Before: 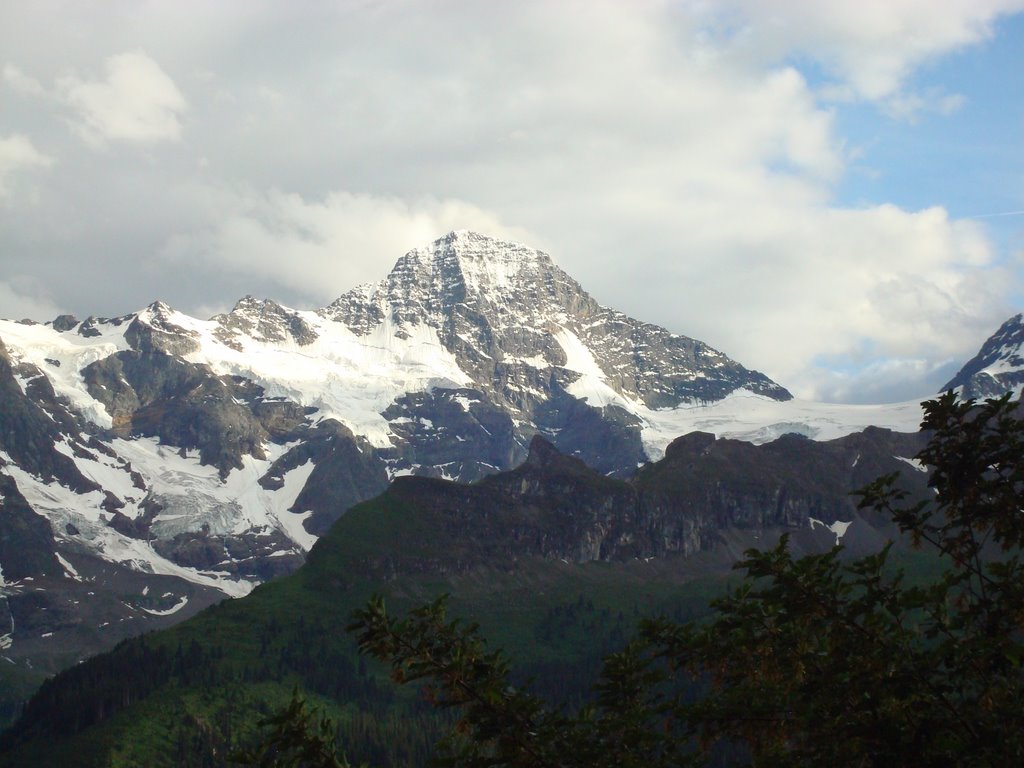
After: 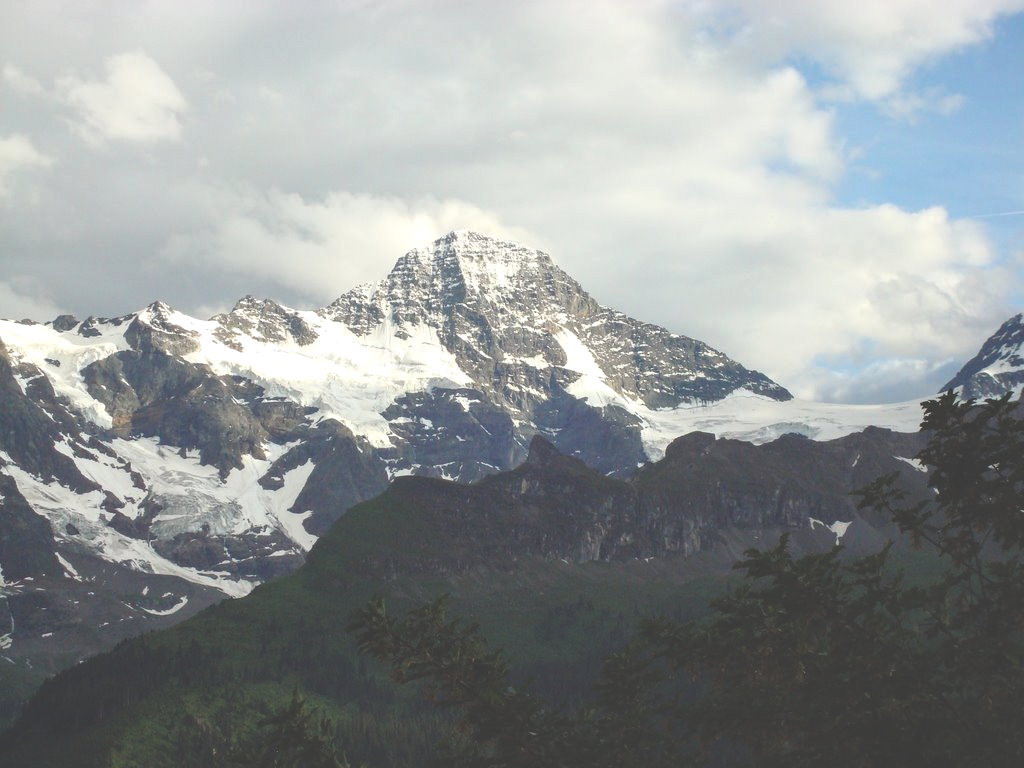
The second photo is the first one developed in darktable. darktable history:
exposure: black level correction -0.04, exposure 0.064 EV, compensate highlight preservation false
local contrast: on, module defaults
